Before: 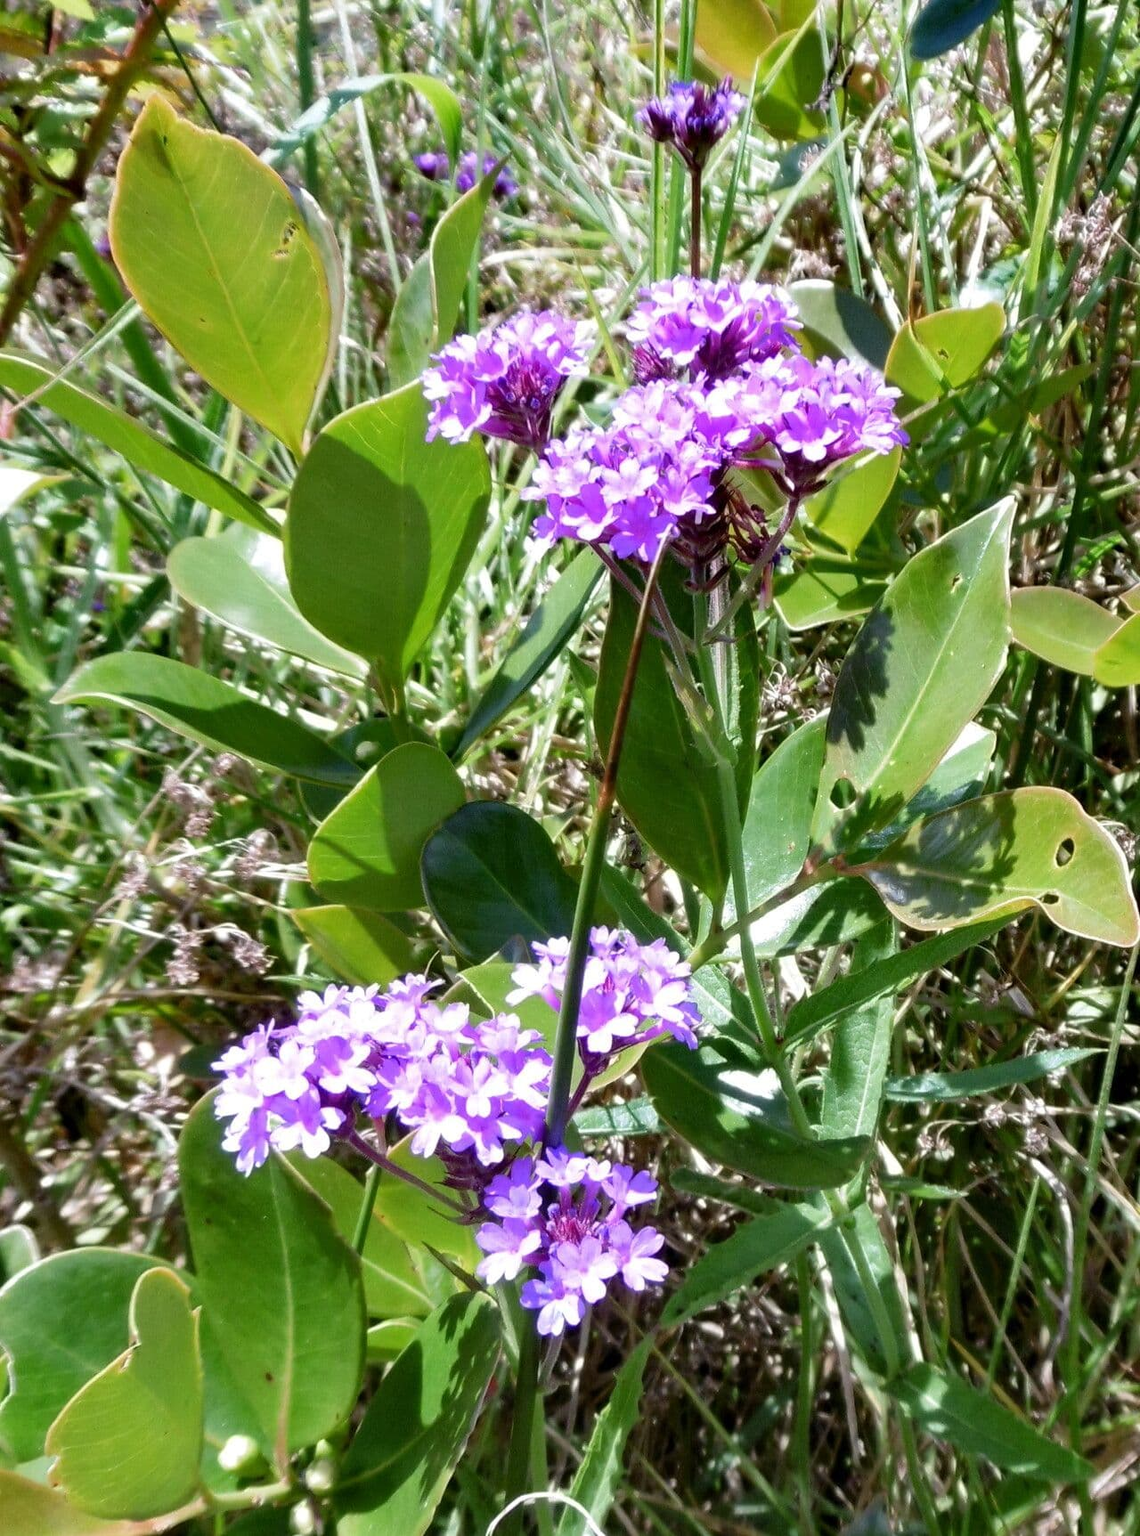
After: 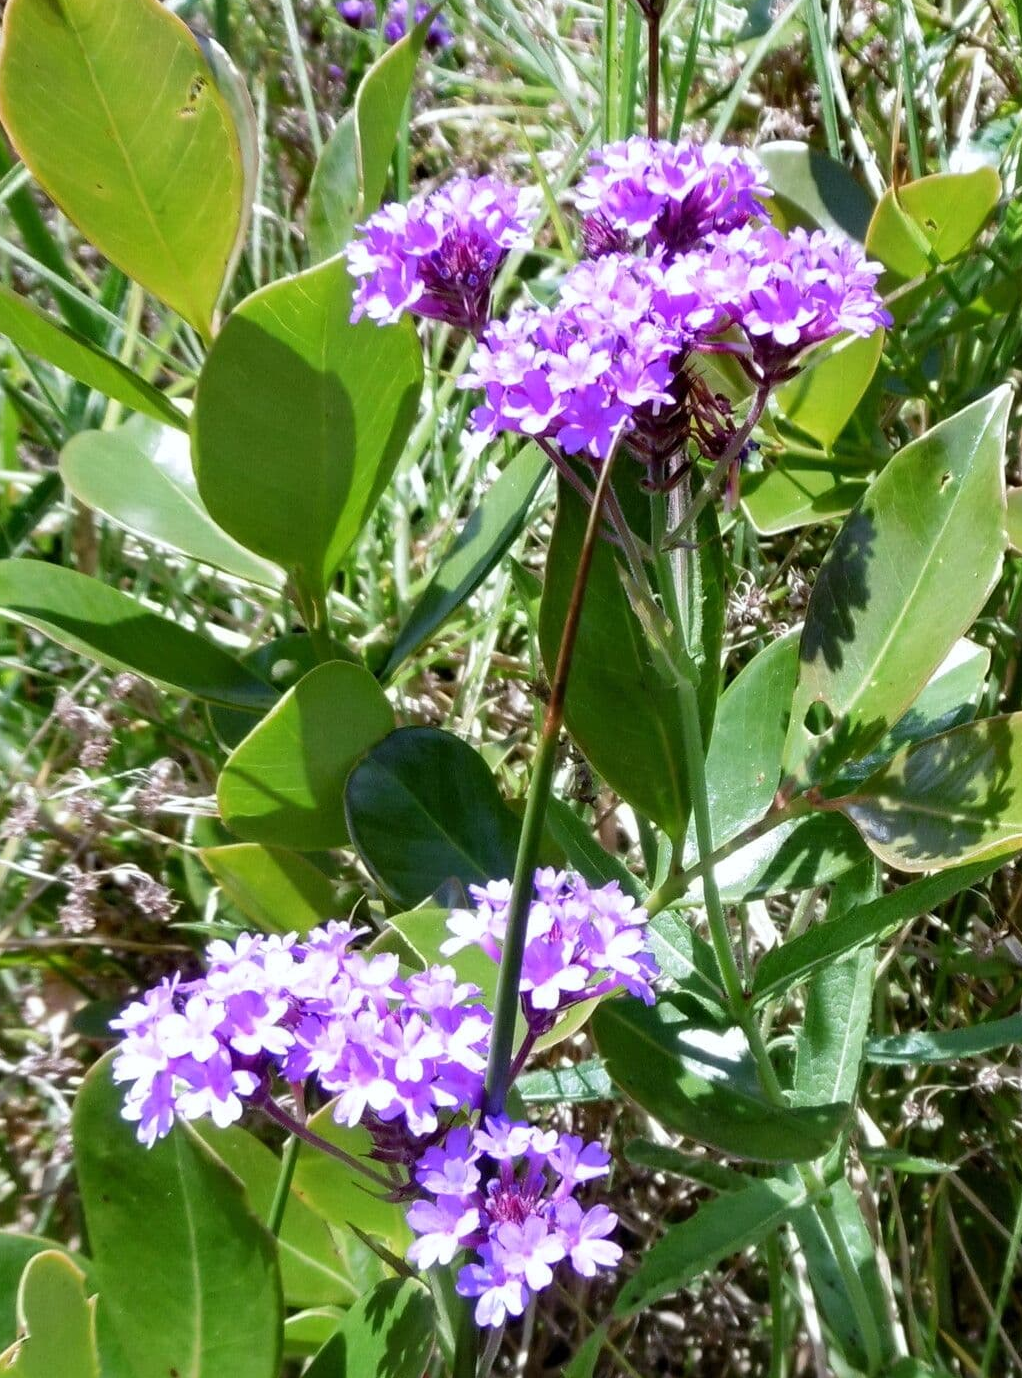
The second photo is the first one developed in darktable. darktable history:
crop and rotate: left 10.071%, top 10.071%, right 10.02%, bottom 10.02%
white balance: red 0.986, blue 1.01
